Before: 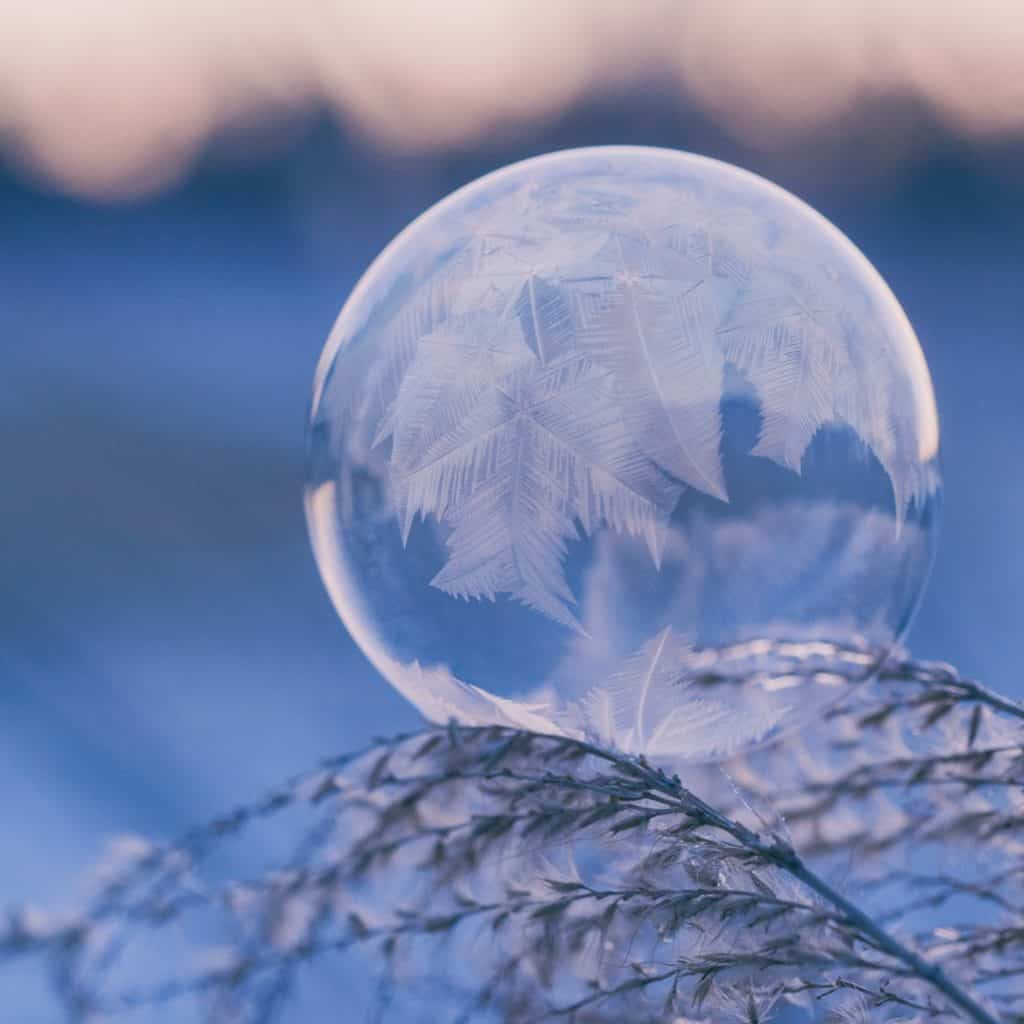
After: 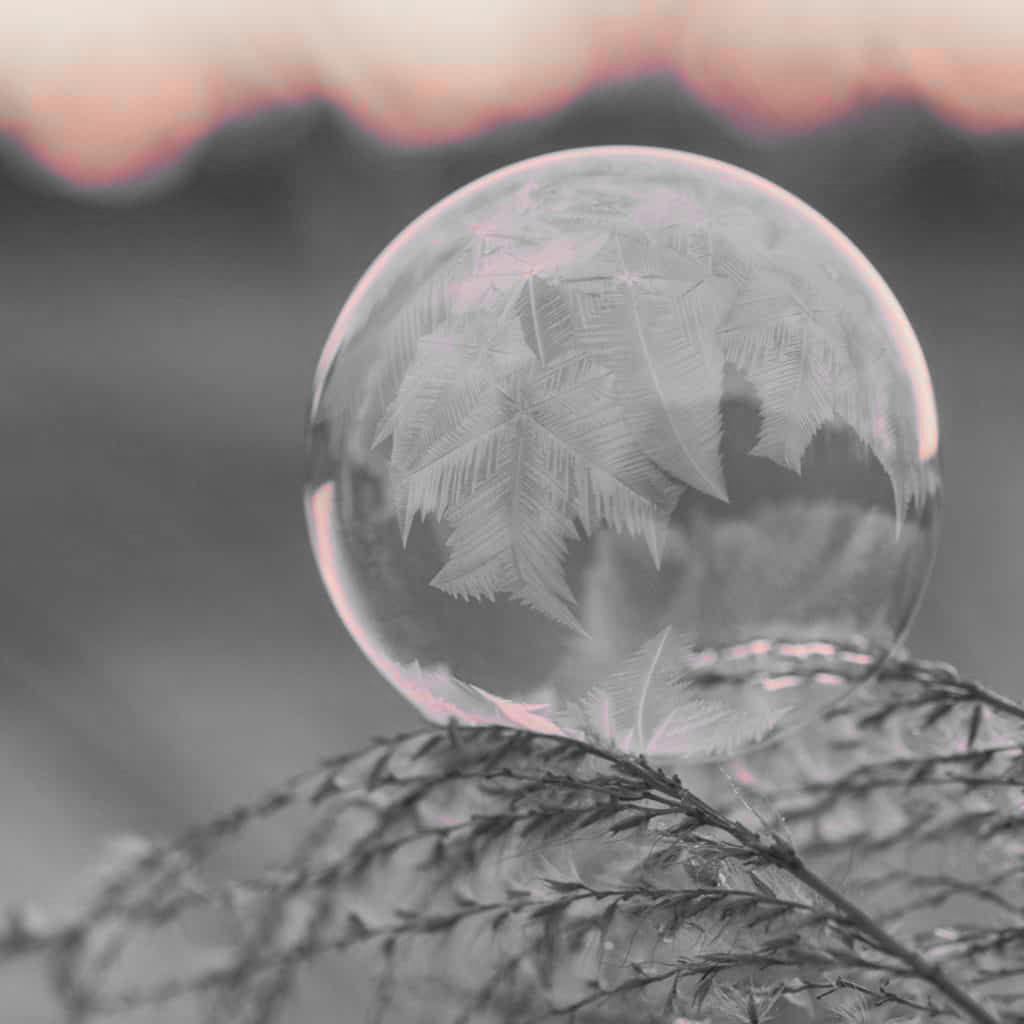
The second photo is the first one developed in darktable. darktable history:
white balance: red 1.045, blue 0.932
color zones: curves: ch1 [(0, 0.831) (0.08, 0.771) (0.157, 0.268) (0.241, 0.207) (0.562, -0.005) (0.714, -0.013) (0.876, 0.01) (1, 0.831)]
